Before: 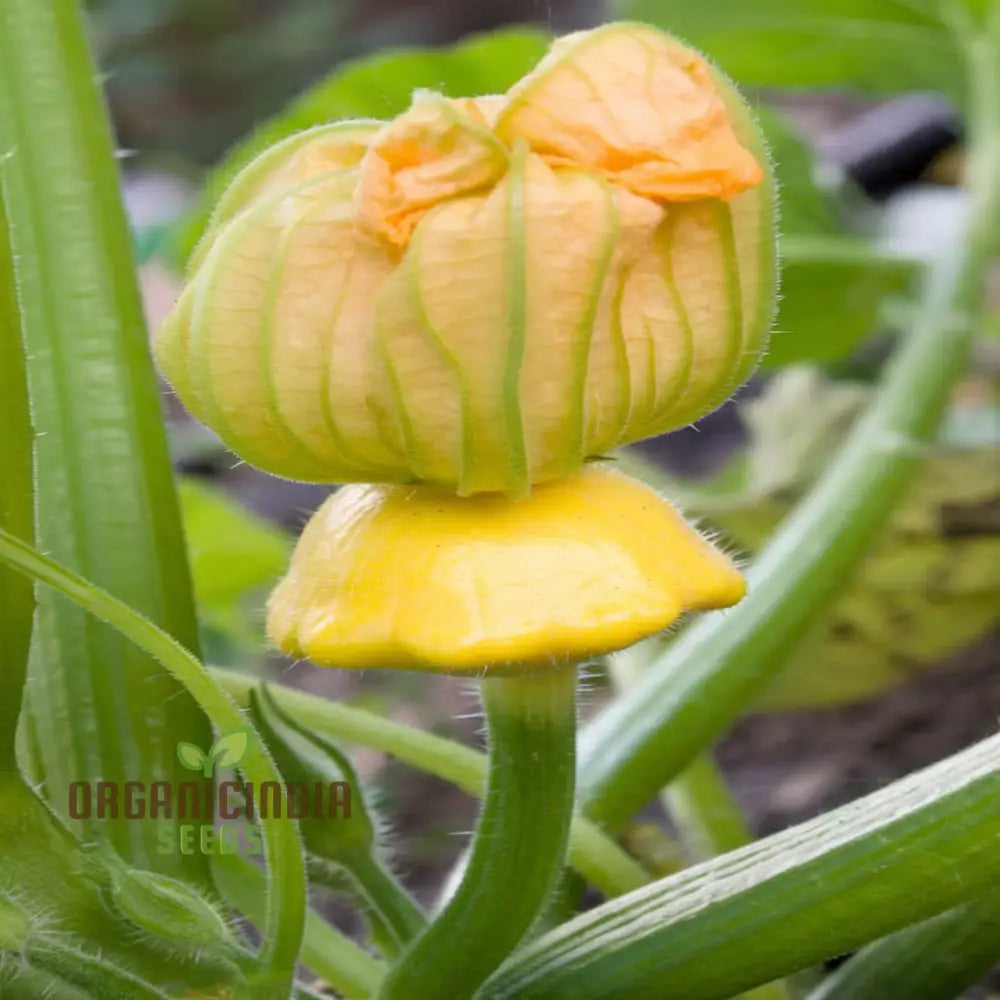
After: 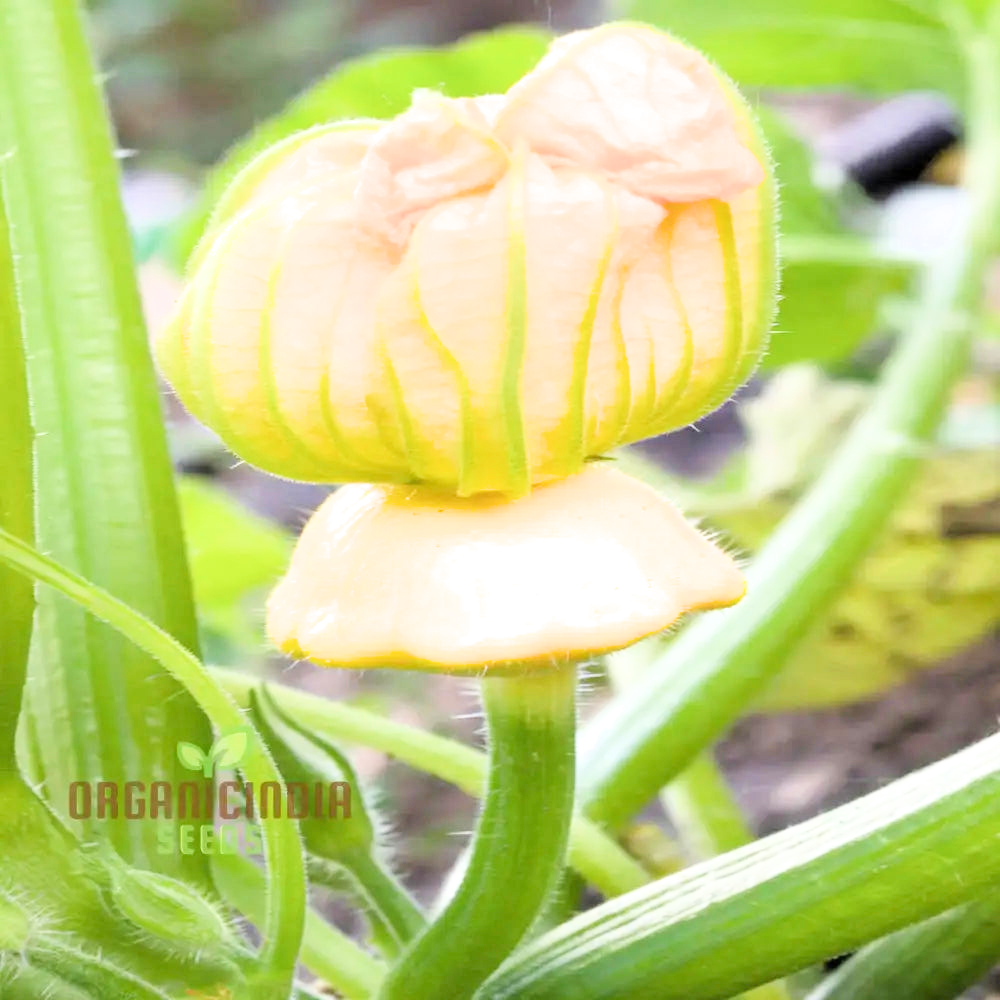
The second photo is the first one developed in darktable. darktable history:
exposure: black level correction 0, exposure 1.739 EV, compensate exposure bias true, compensate highlight preservation false
filmic rgb: black relative exposure -8.17 EV, white relative exposure 3.77 EV, threshold 6 EV, hardness 4.46, enable highlight reconstruction true
